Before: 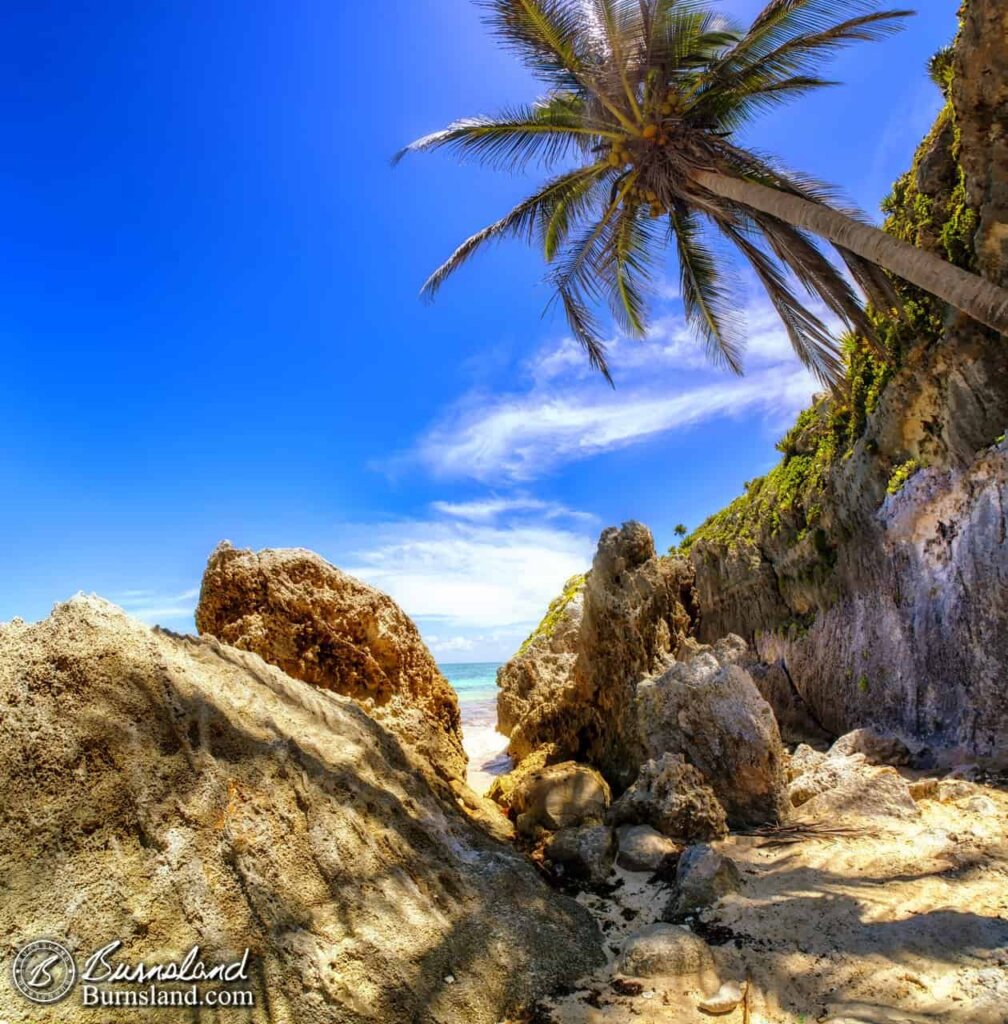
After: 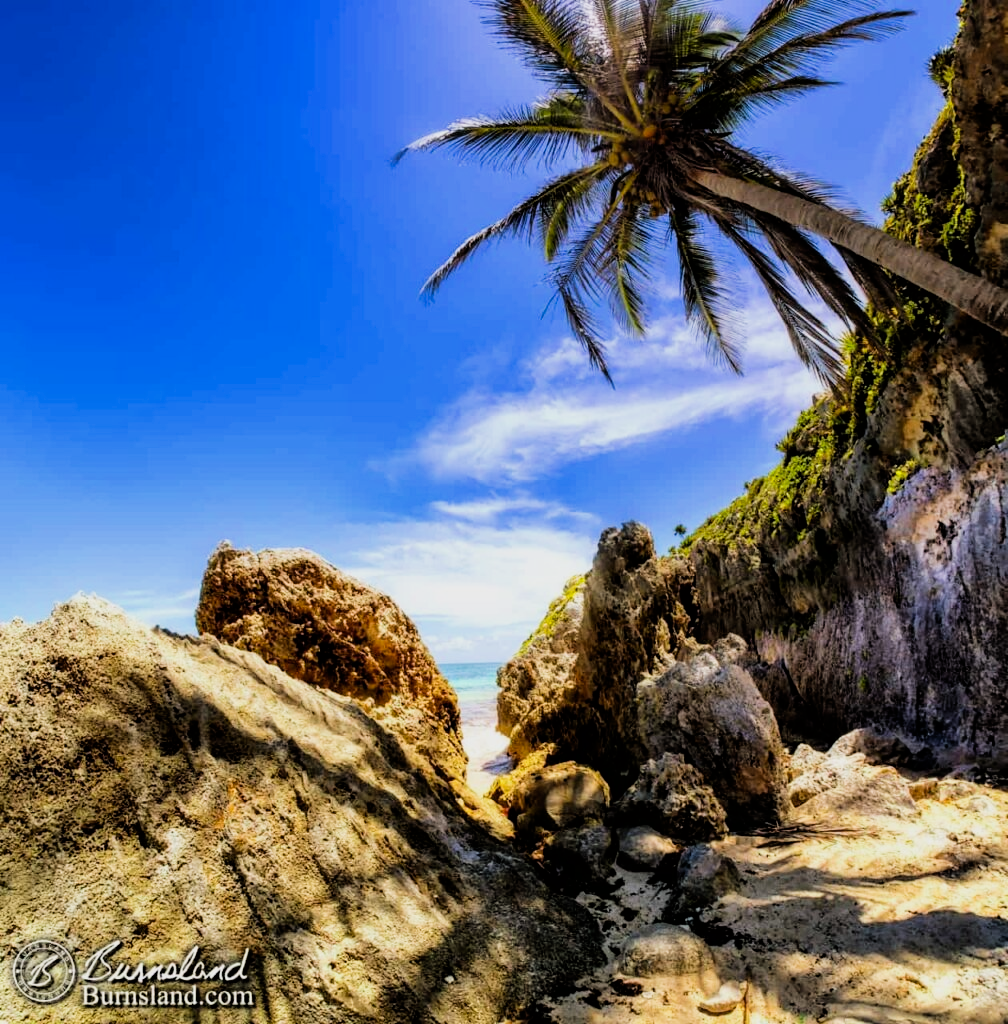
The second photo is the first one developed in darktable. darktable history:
filmic rgb: black relative exposure -5 EV, hardness 2.88, contrast 1.3, highlights saturation mix -30%
color balance: contrast 8.5%, output saturation 105%
